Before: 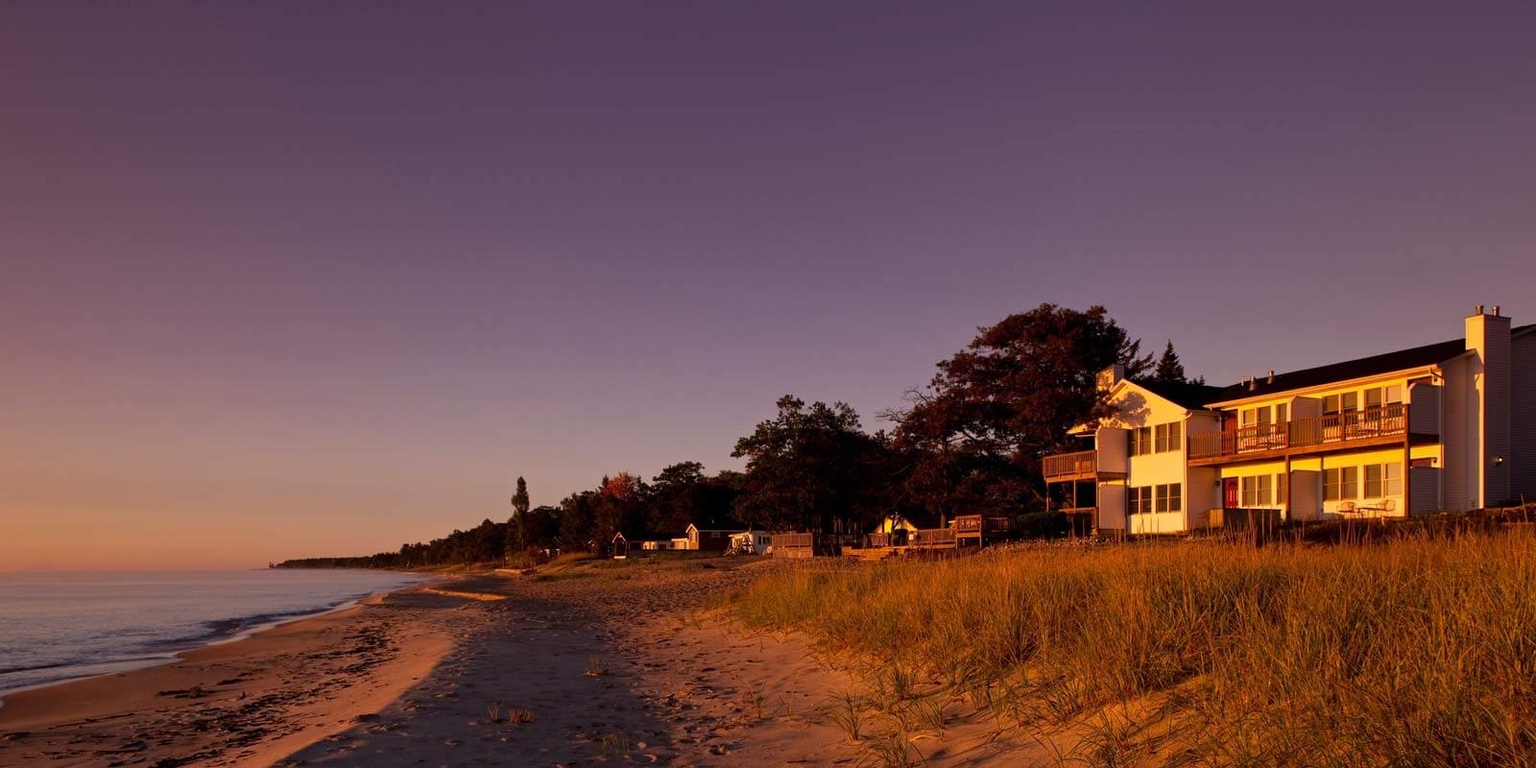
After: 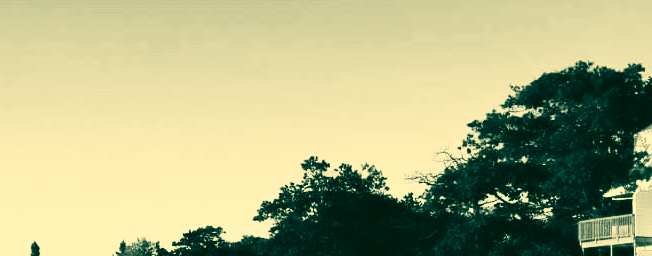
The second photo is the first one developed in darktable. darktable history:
exposure: exposure 1.16 EV, compensate highlight preservation false
color correction: highlights a* 1.91, highlights b* 33.95, shadows a* -37.34, shadows b* -6.21
contrast brightness saturation: contrast 0.537, brightness 0.462, saturation -0.997
crop: left 31.754%, top 31.971%, right 27.486%, bottom 35.918%
filmic rgb: black relative exposure -7.99 EV, white relative exposure 4.04 EV, hardness 4.14
local contrast: mode bilateral grid, contrast 20, coarseness 51, detail 119%, midtone range 0.2
